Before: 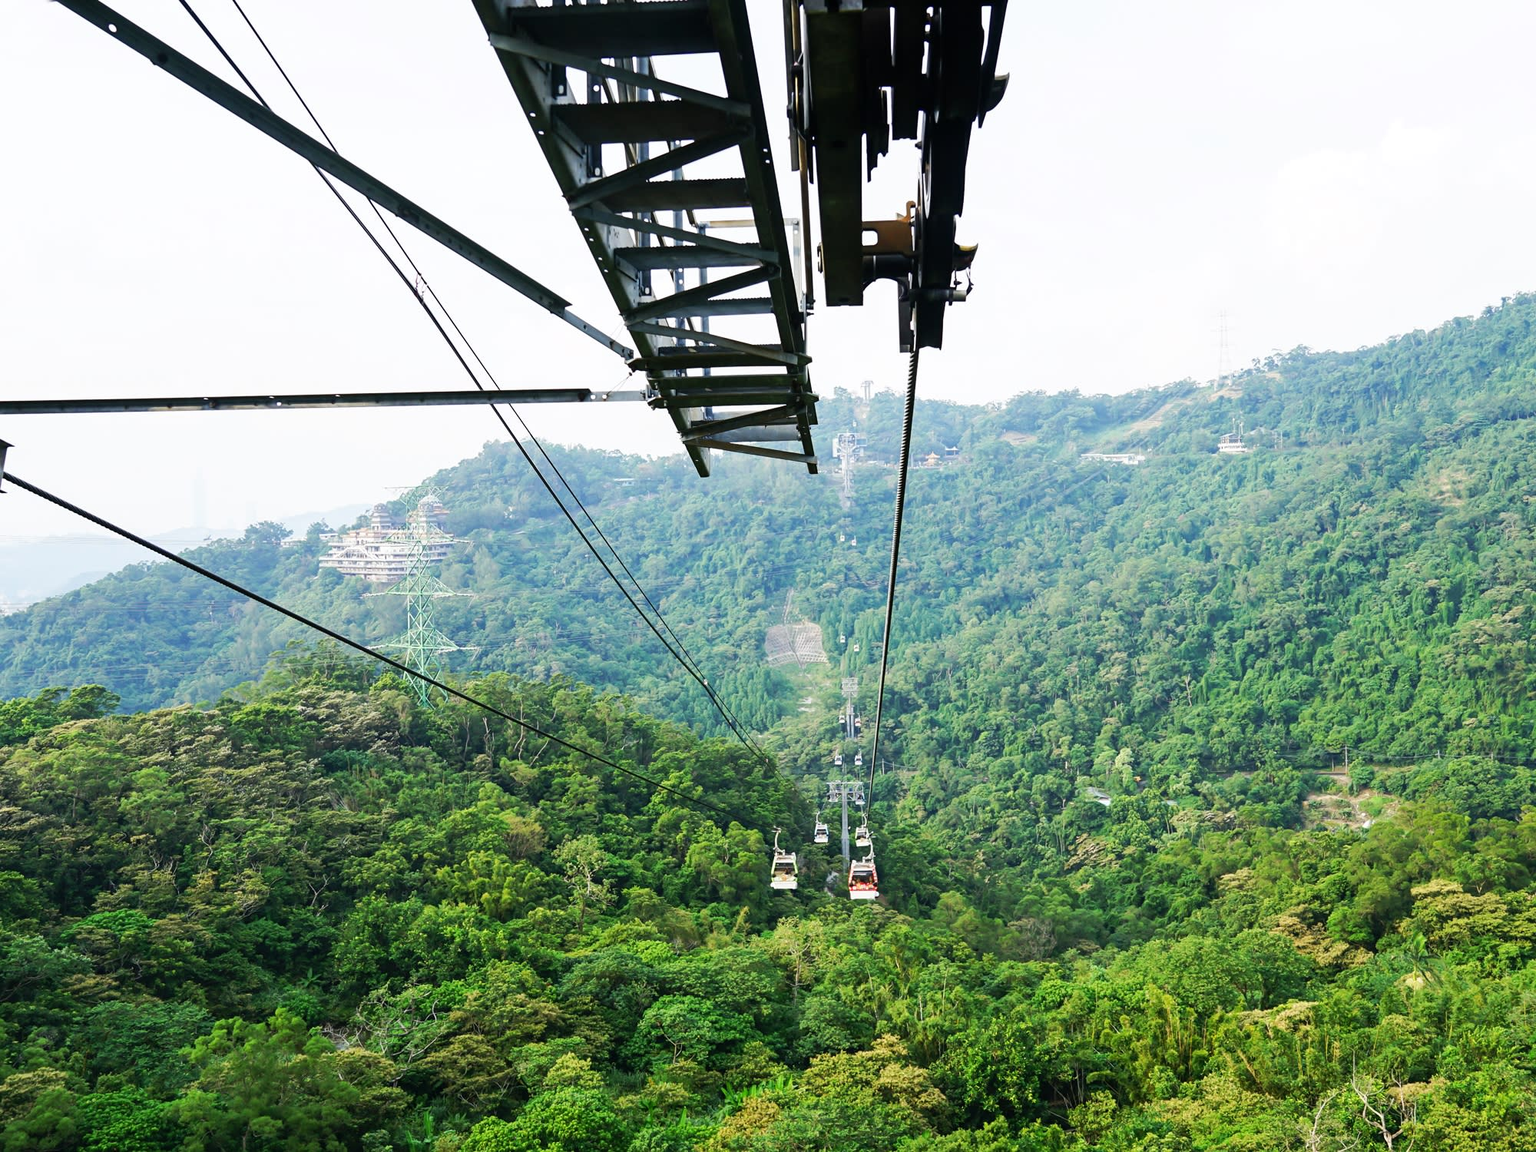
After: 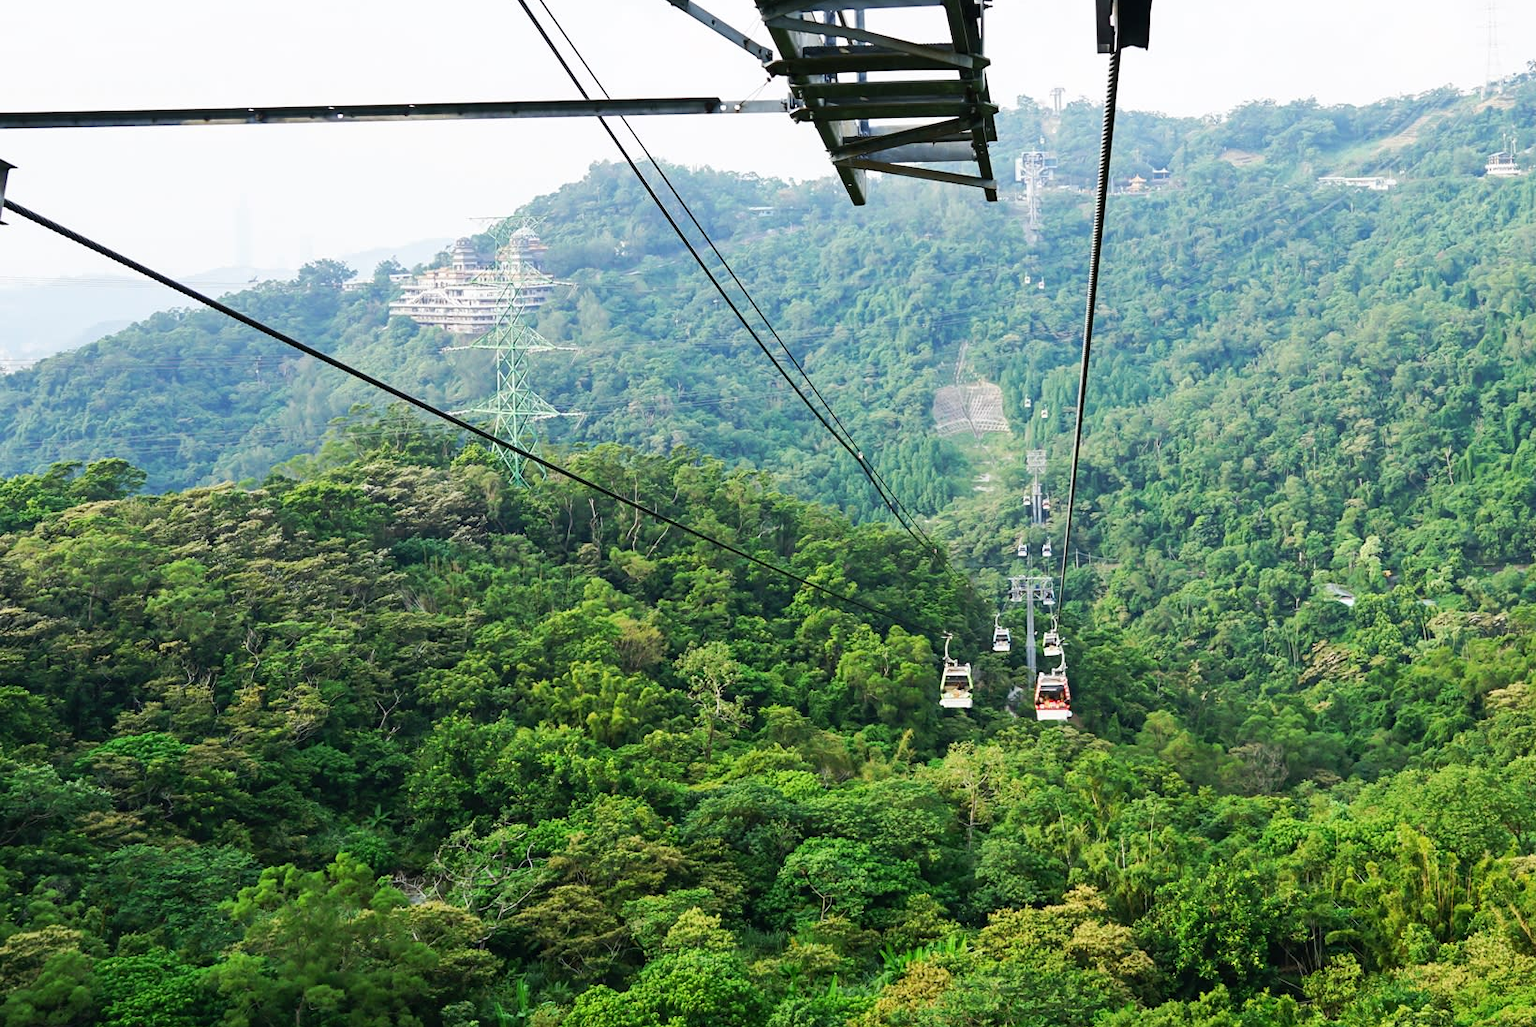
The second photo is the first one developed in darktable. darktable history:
crop: top 26.835%, right 17.98%
